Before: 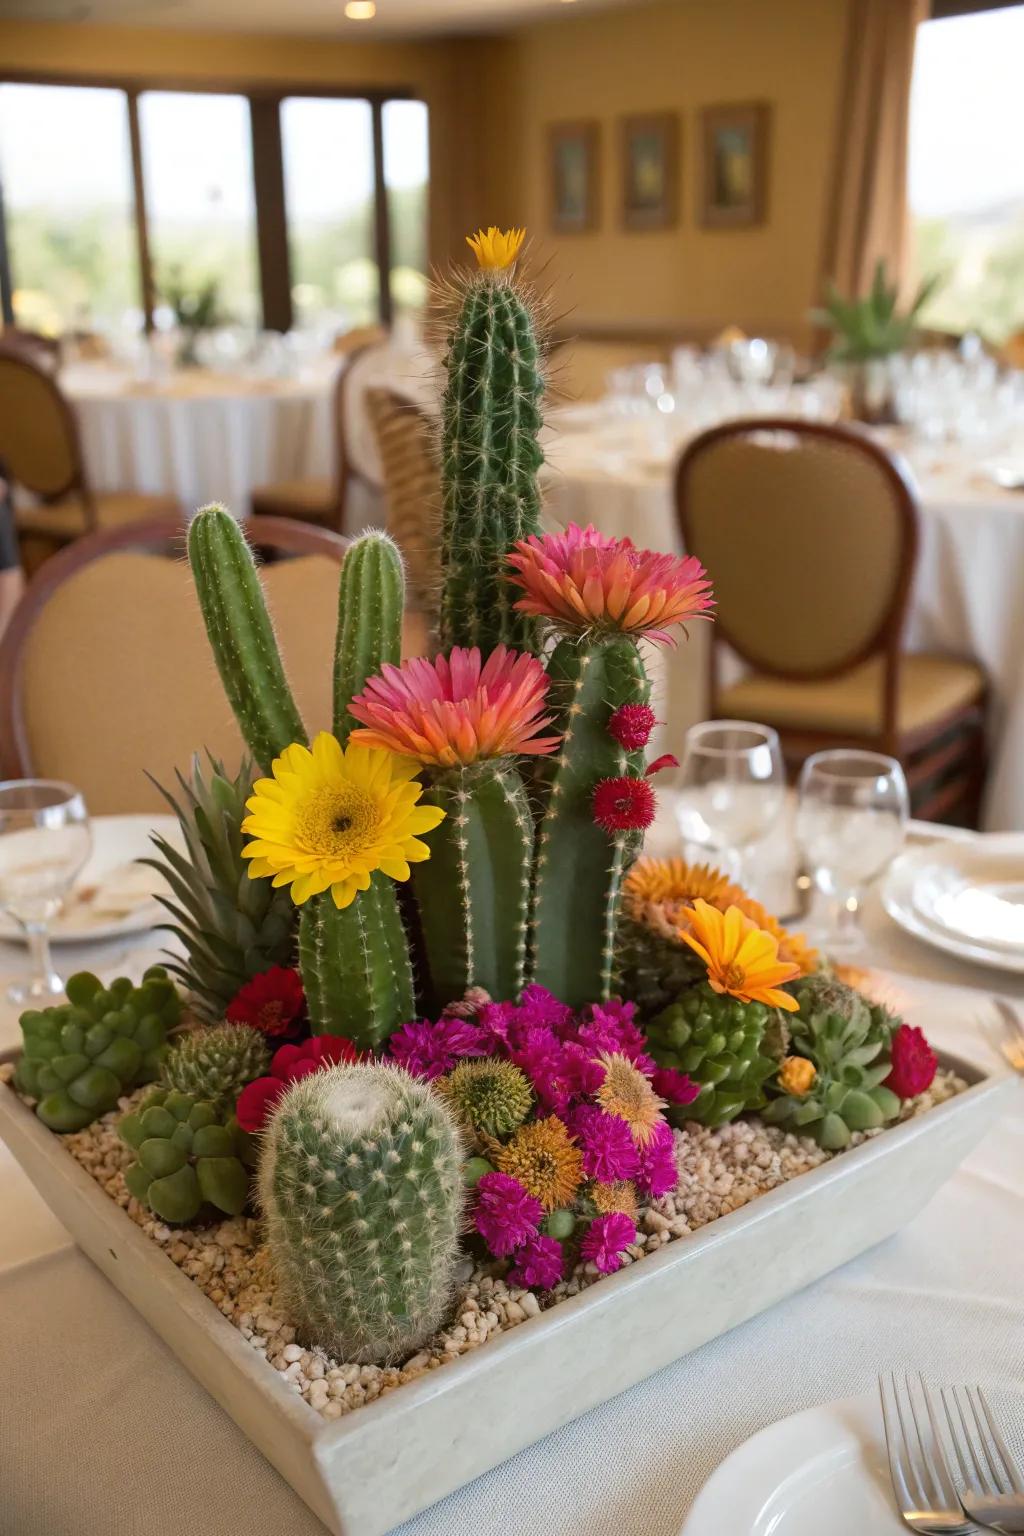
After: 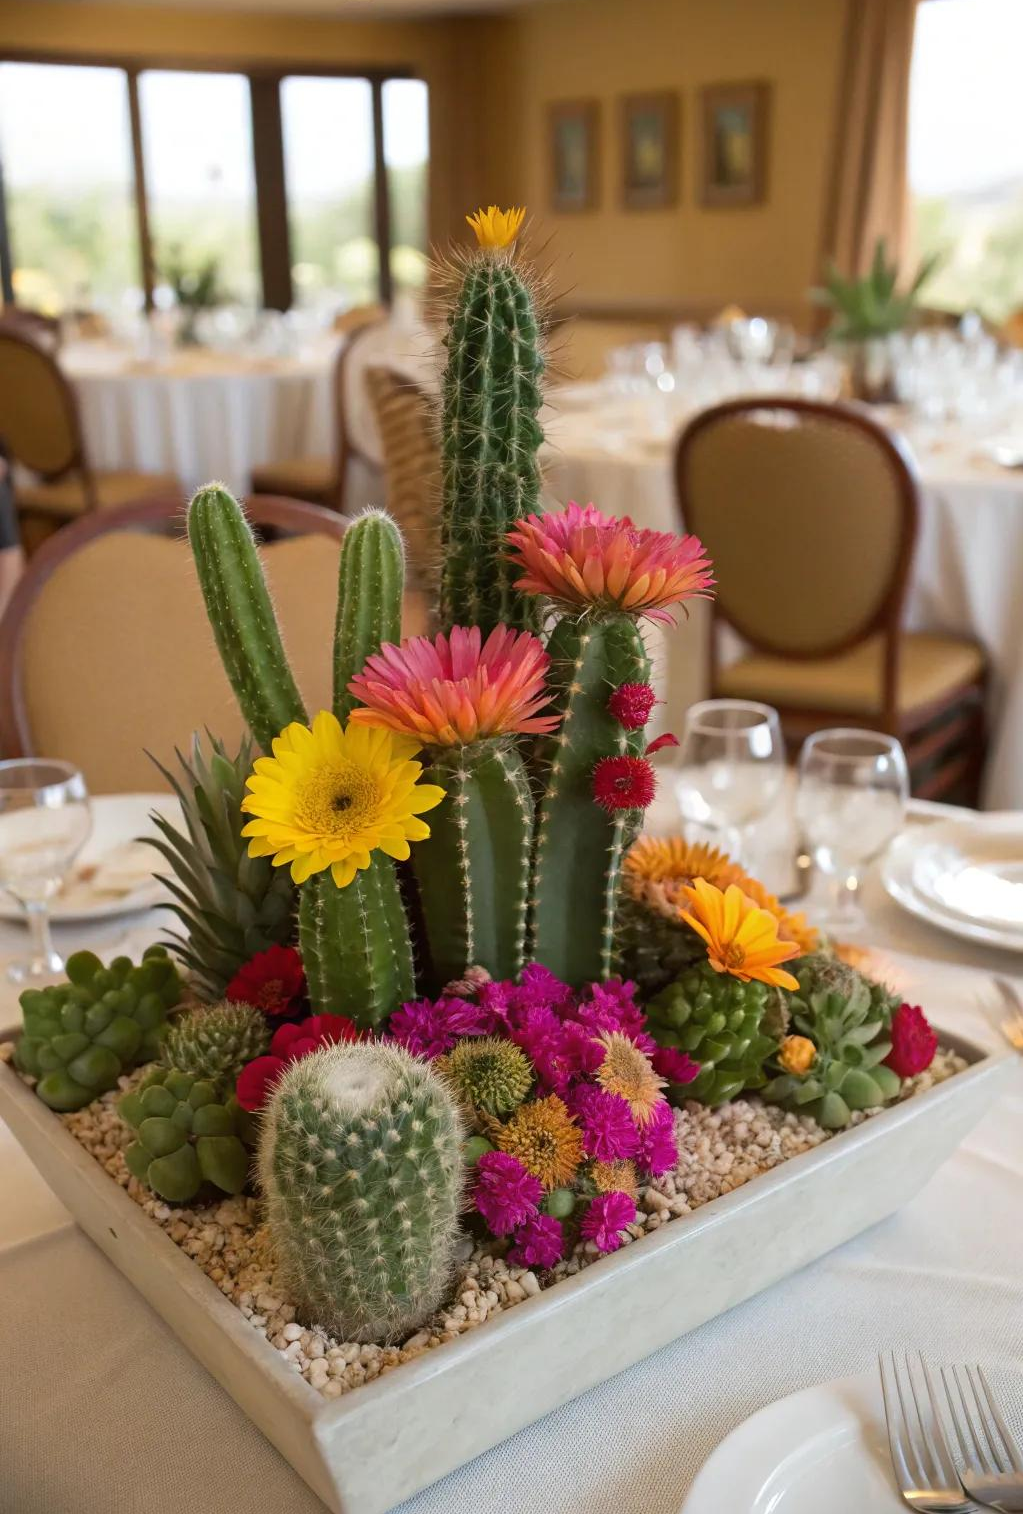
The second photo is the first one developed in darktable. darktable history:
crop: top 1.404%, right 0.001%
